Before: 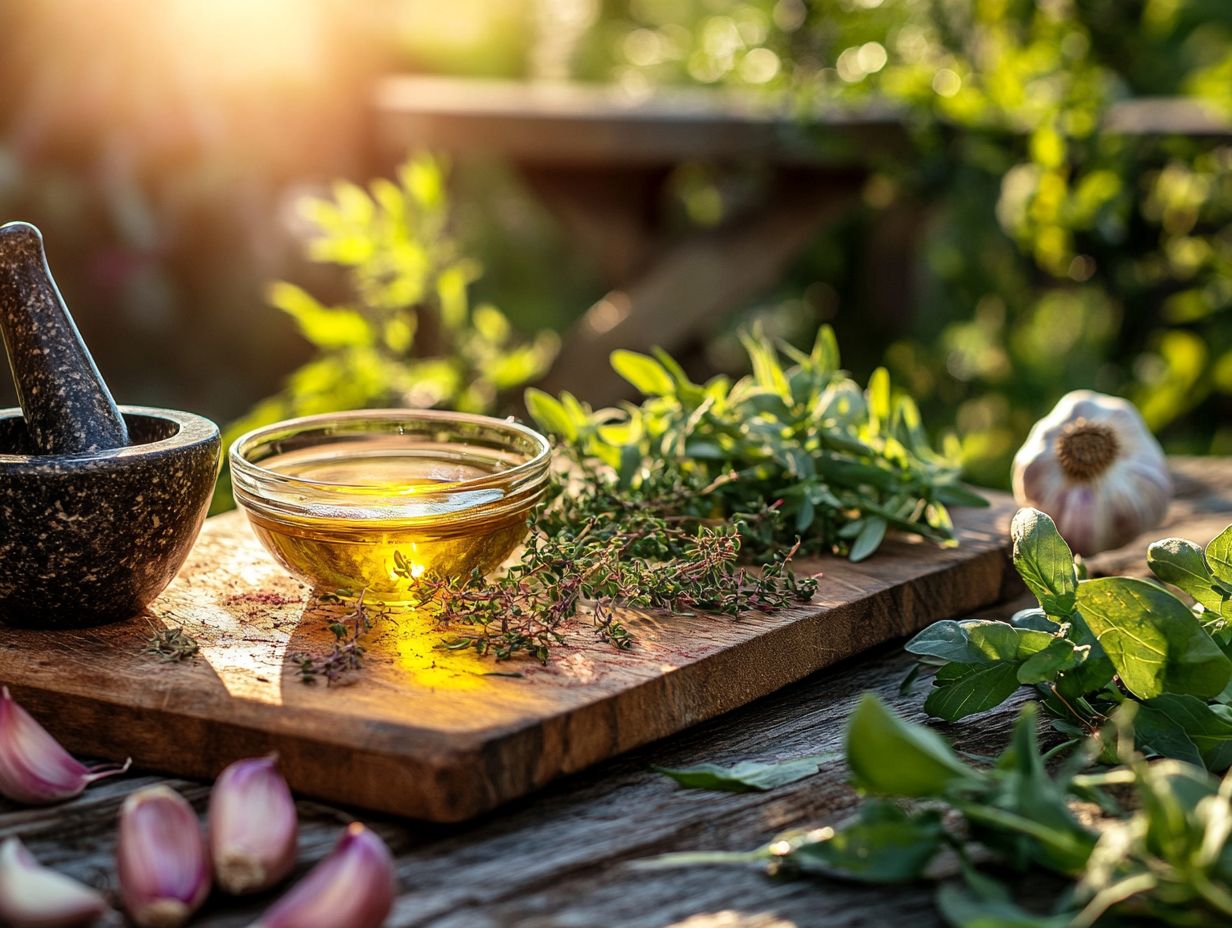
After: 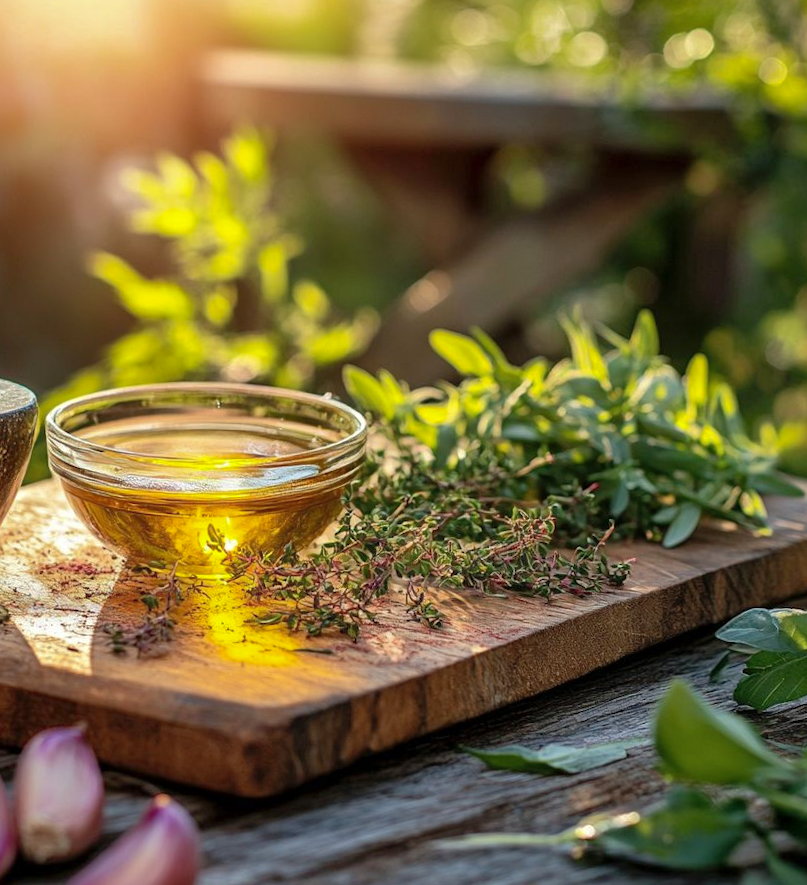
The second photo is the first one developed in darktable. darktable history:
shadows and highlights: on, module defaults
rotate and perspective: rotation 1.57°, crop left 0.018, crop right 0.982, crop top 0.039, crop bottom 0.961
crop and rotate: left 14.385%, right 18.948%
tone equalizer: on, module defaults
